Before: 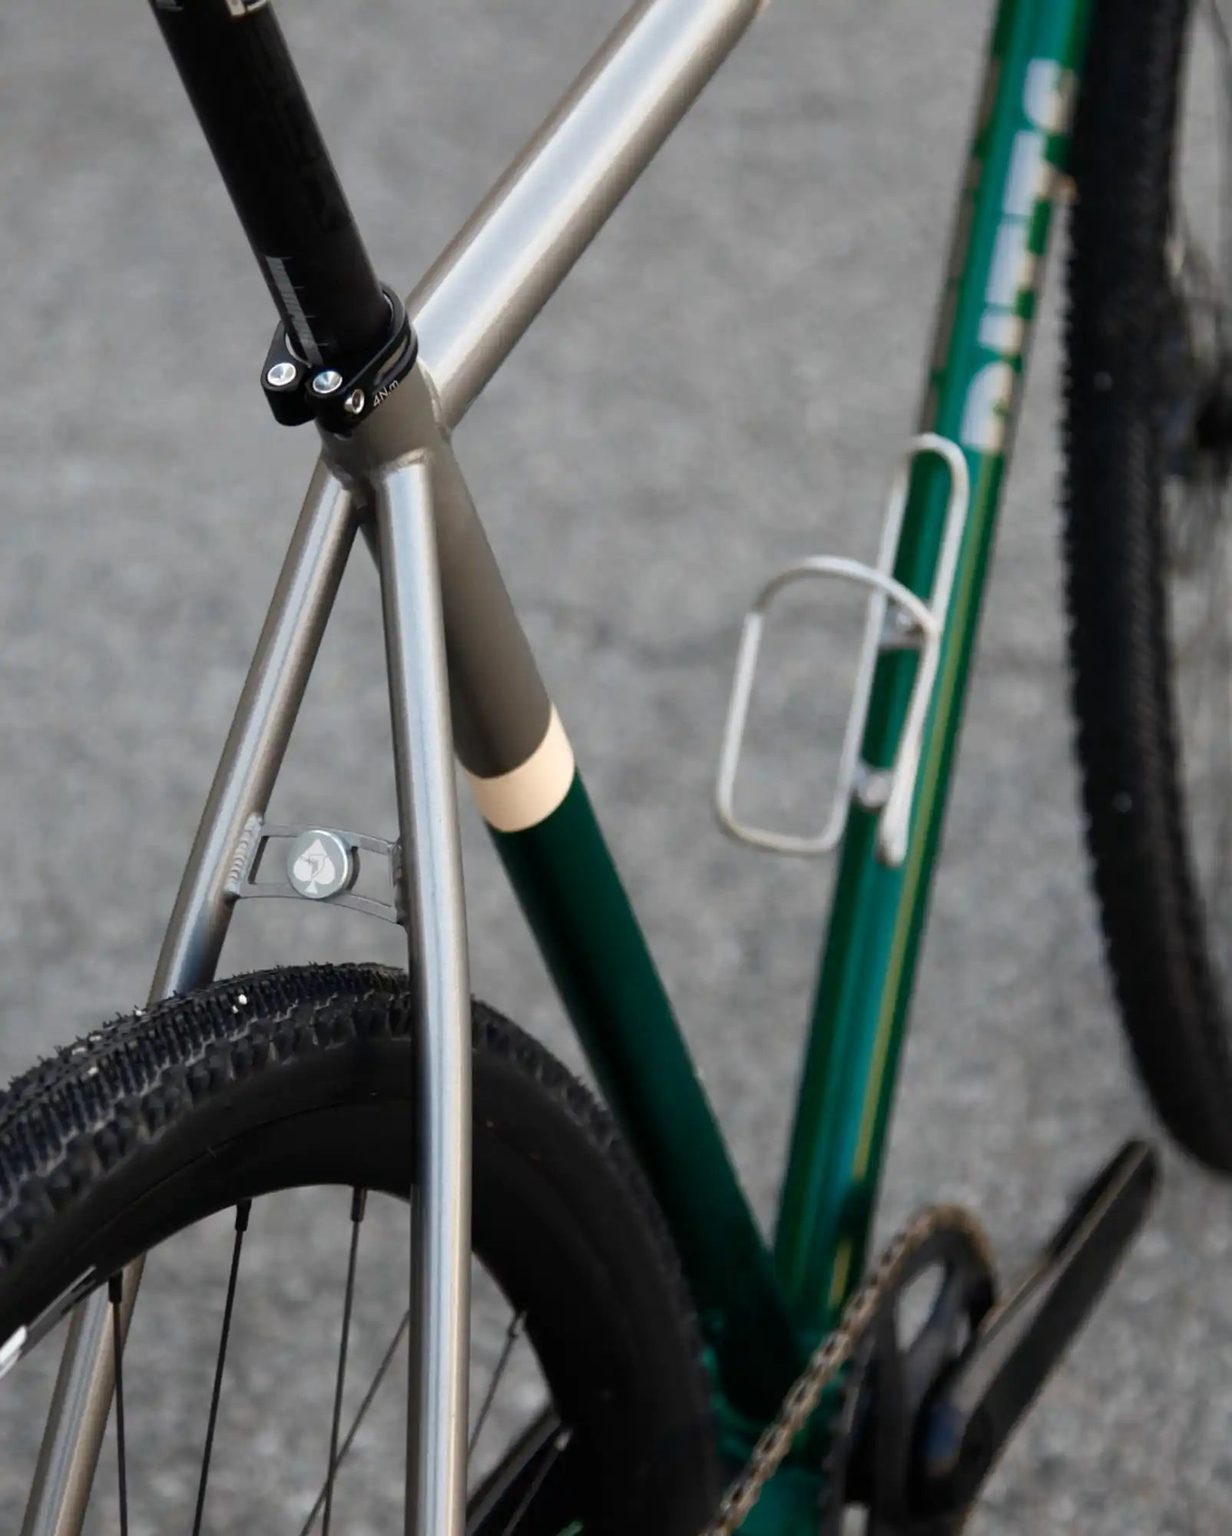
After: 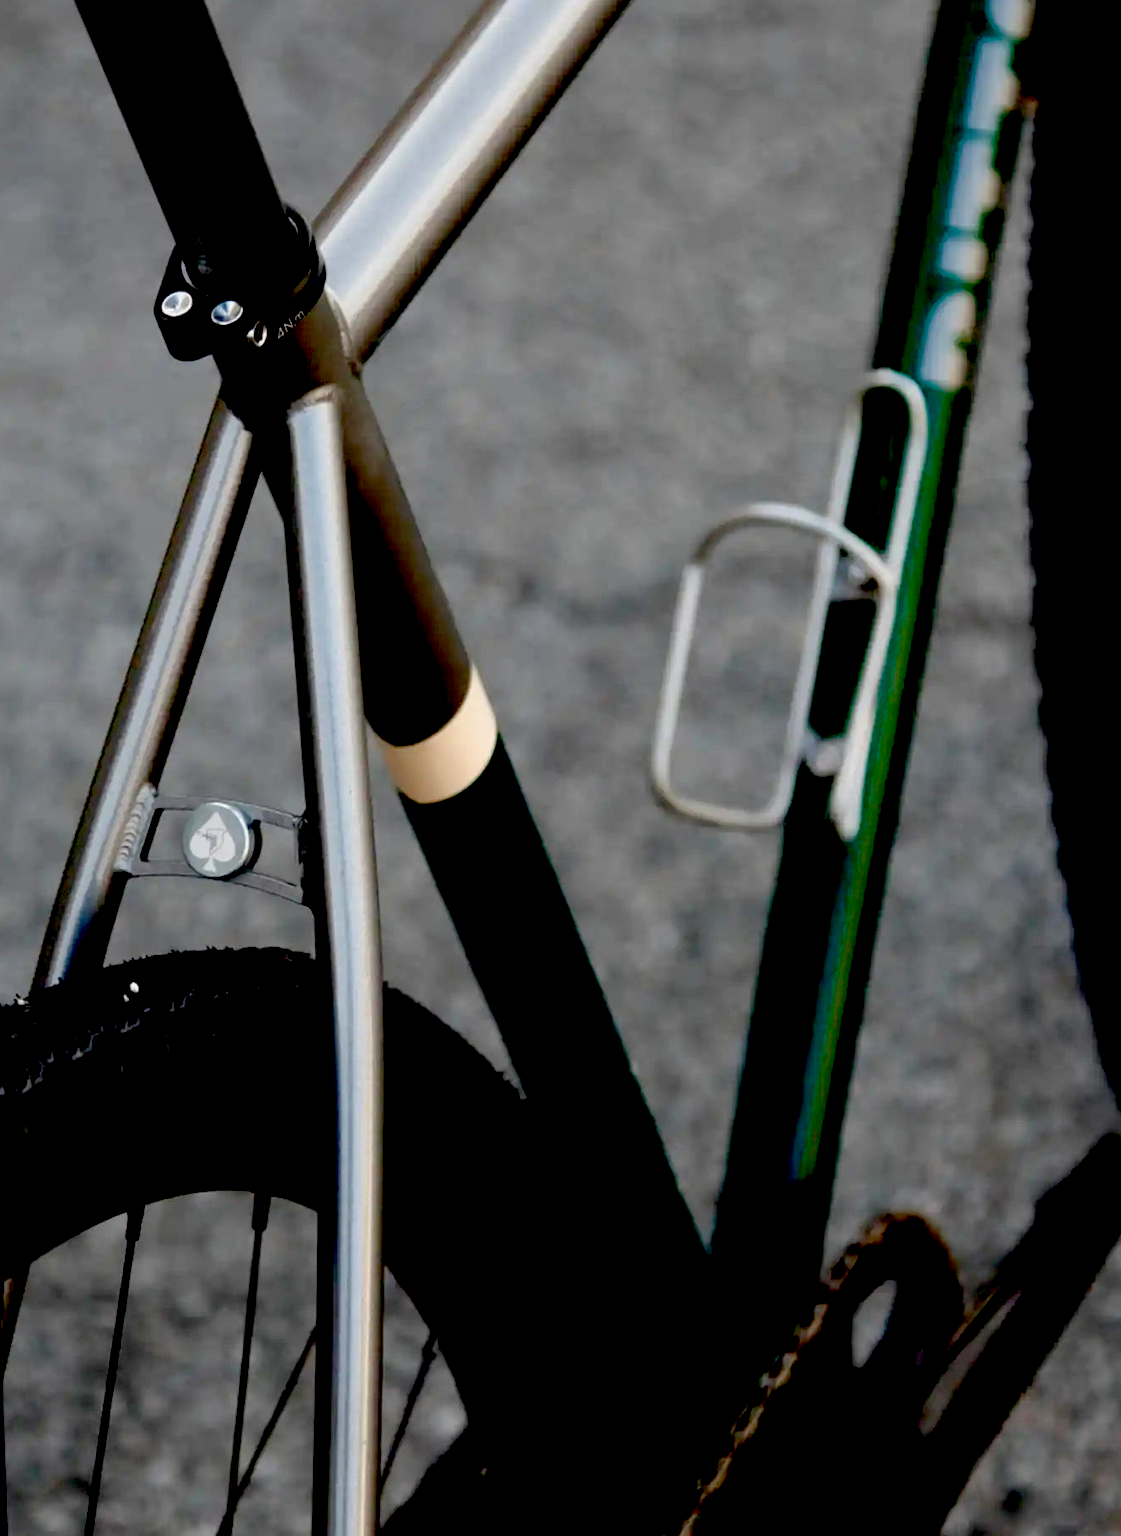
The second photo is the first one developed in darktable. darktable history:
exposure: black level correction 0.099, exposure -0.087 EV, compensate highlight preservation false
crop: left 9.766%, top 6.298%, right 6.933%, bottom 2.182%
